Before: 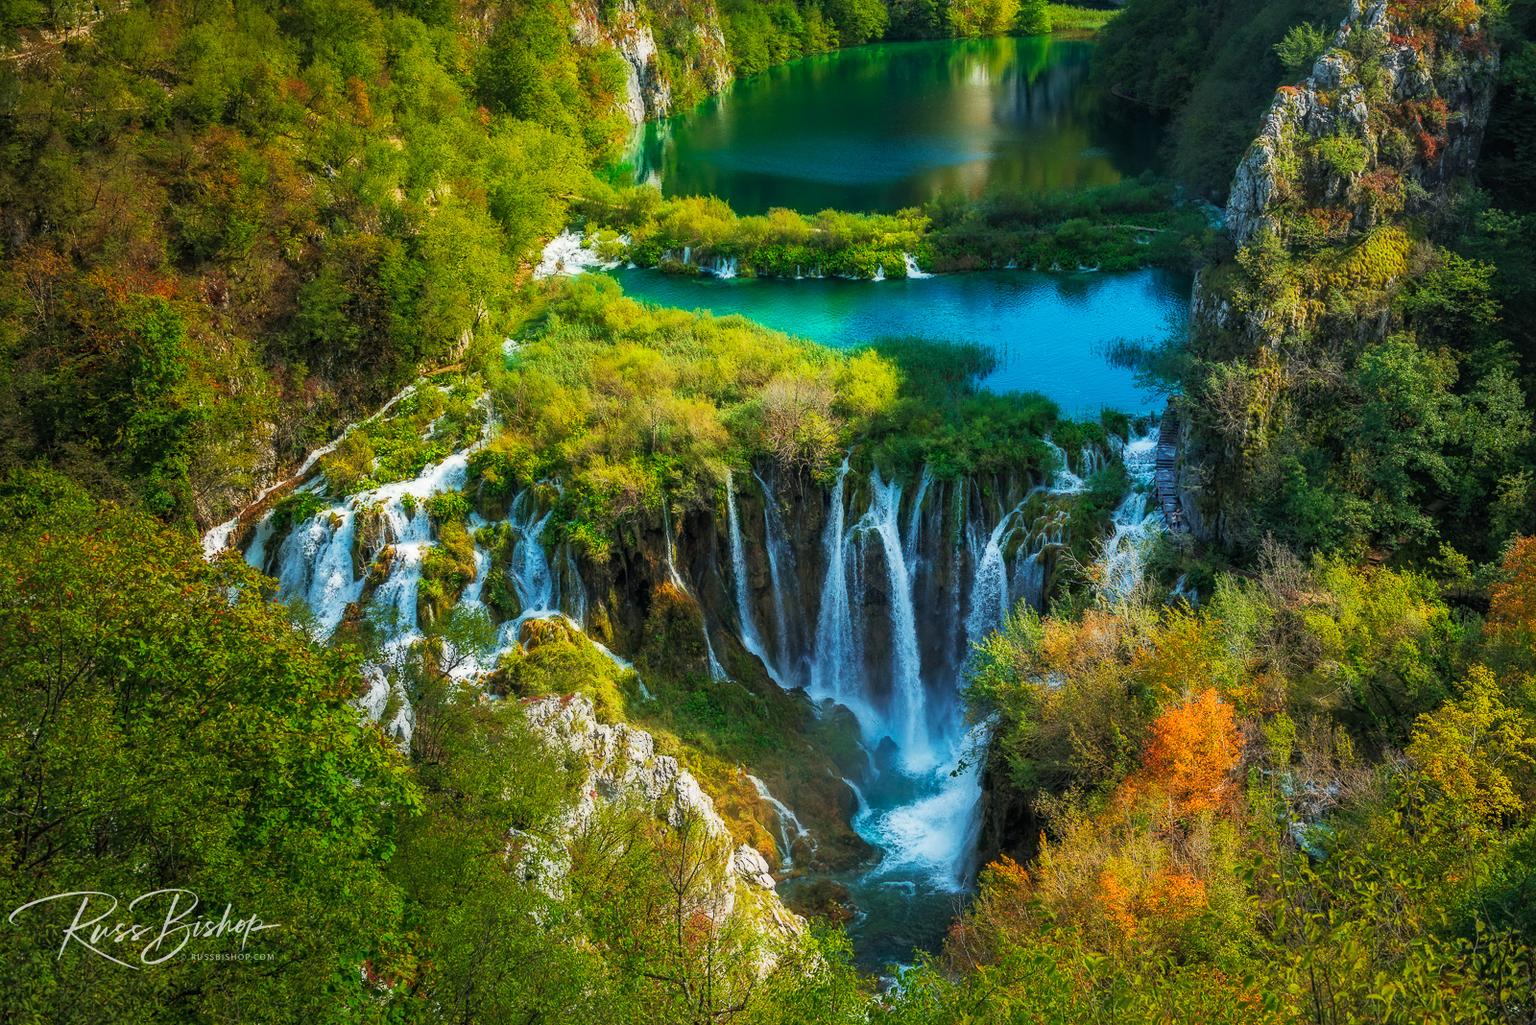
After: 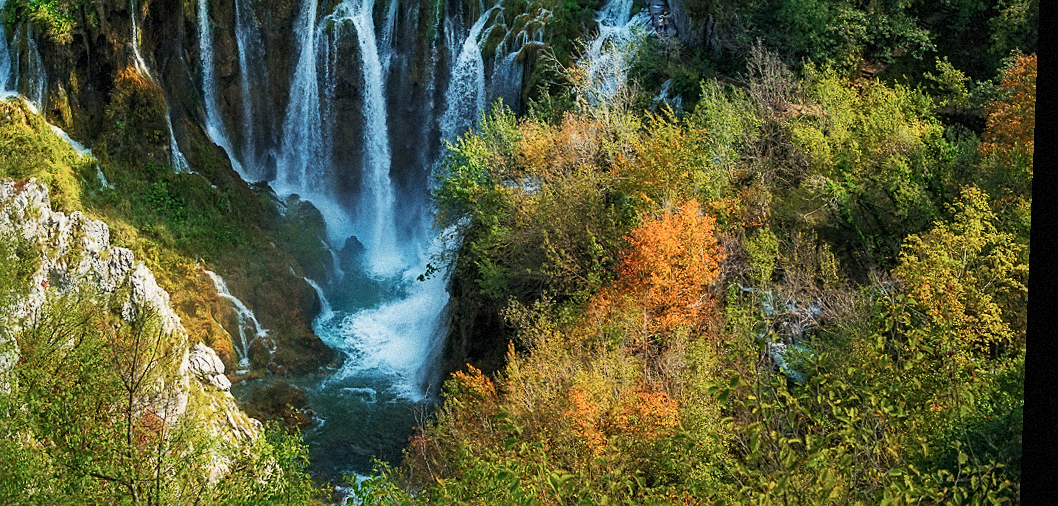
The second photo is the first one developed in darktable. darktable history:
sharpen: radius 1.864, amount 0.398, threshold 1.271
rotate and perspective: rotation 2.27°, automatic cropping off
contrast brightness saturation: contrast 0.11, saturation -0.17
crop and rotate: left 35.509%, top 50.238%, bottom 4.934%
grain: mid-tones bias 0%
